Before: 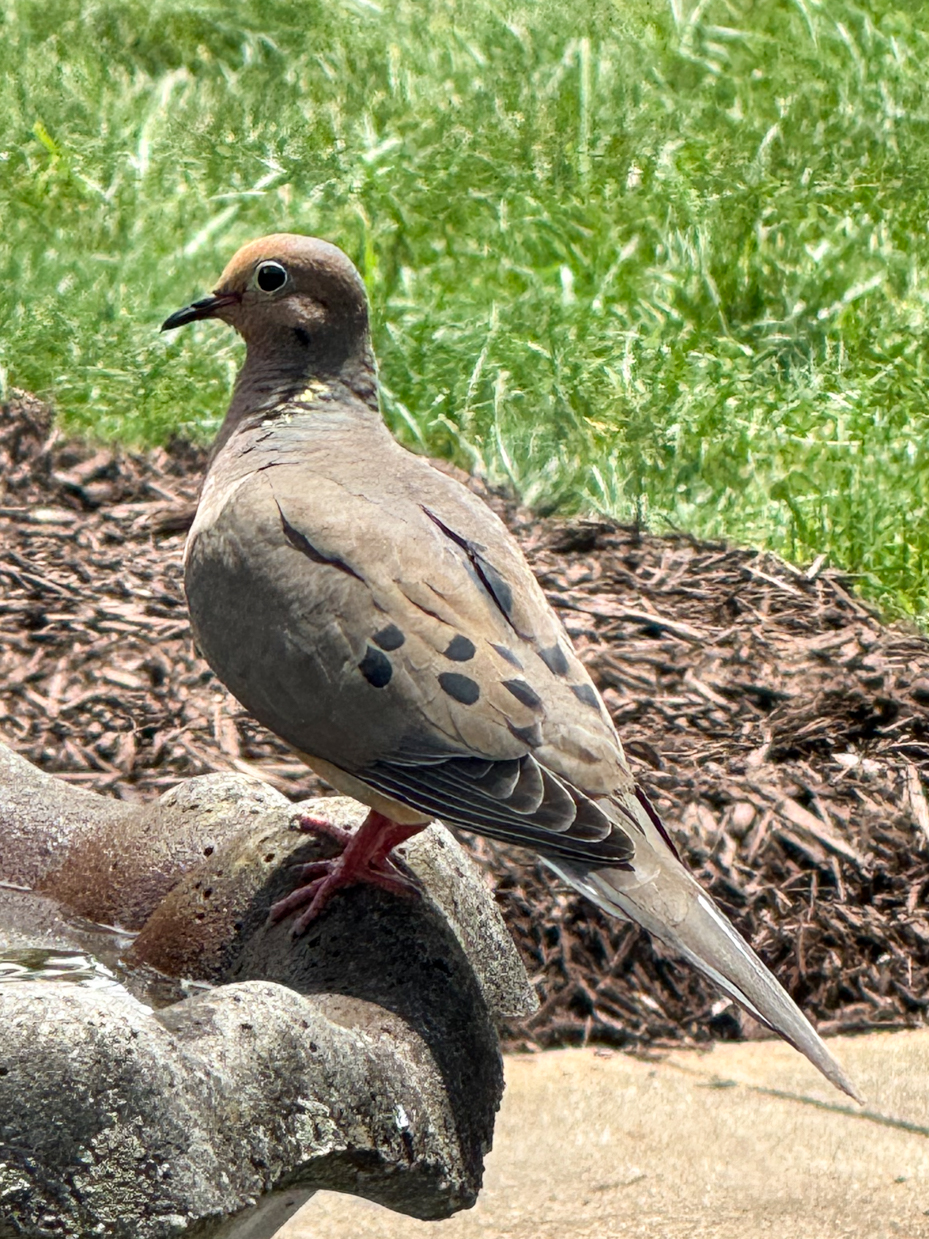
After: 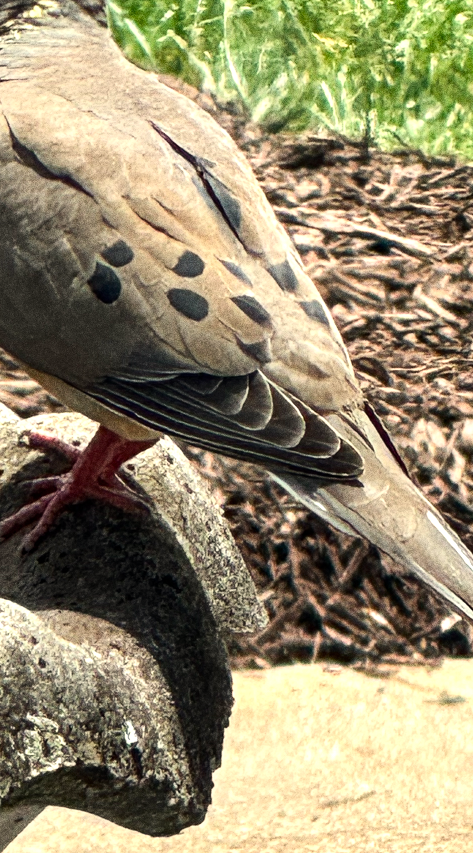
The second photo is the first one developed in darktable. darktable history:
white balance: red 1.029, blue 0.92
grain: coarseness 0.09 ISO, strength 40%
tone equalizer: -8 EV -0.417 EV, -7 EV -0.389 EV, -6 EV -0.333 EV, -5 EV -0.222 EV, -3 EV 0.222 EV, -2 EV 0.333 EV, -1 EV 0.389 EV, +0 EV 0.417 EV, edges refinement/feathering 500, mask exposure compensation -1.57 EV, preserve details no
crop and rotate: left 29.237%, top 31.152%, right 19.807%
